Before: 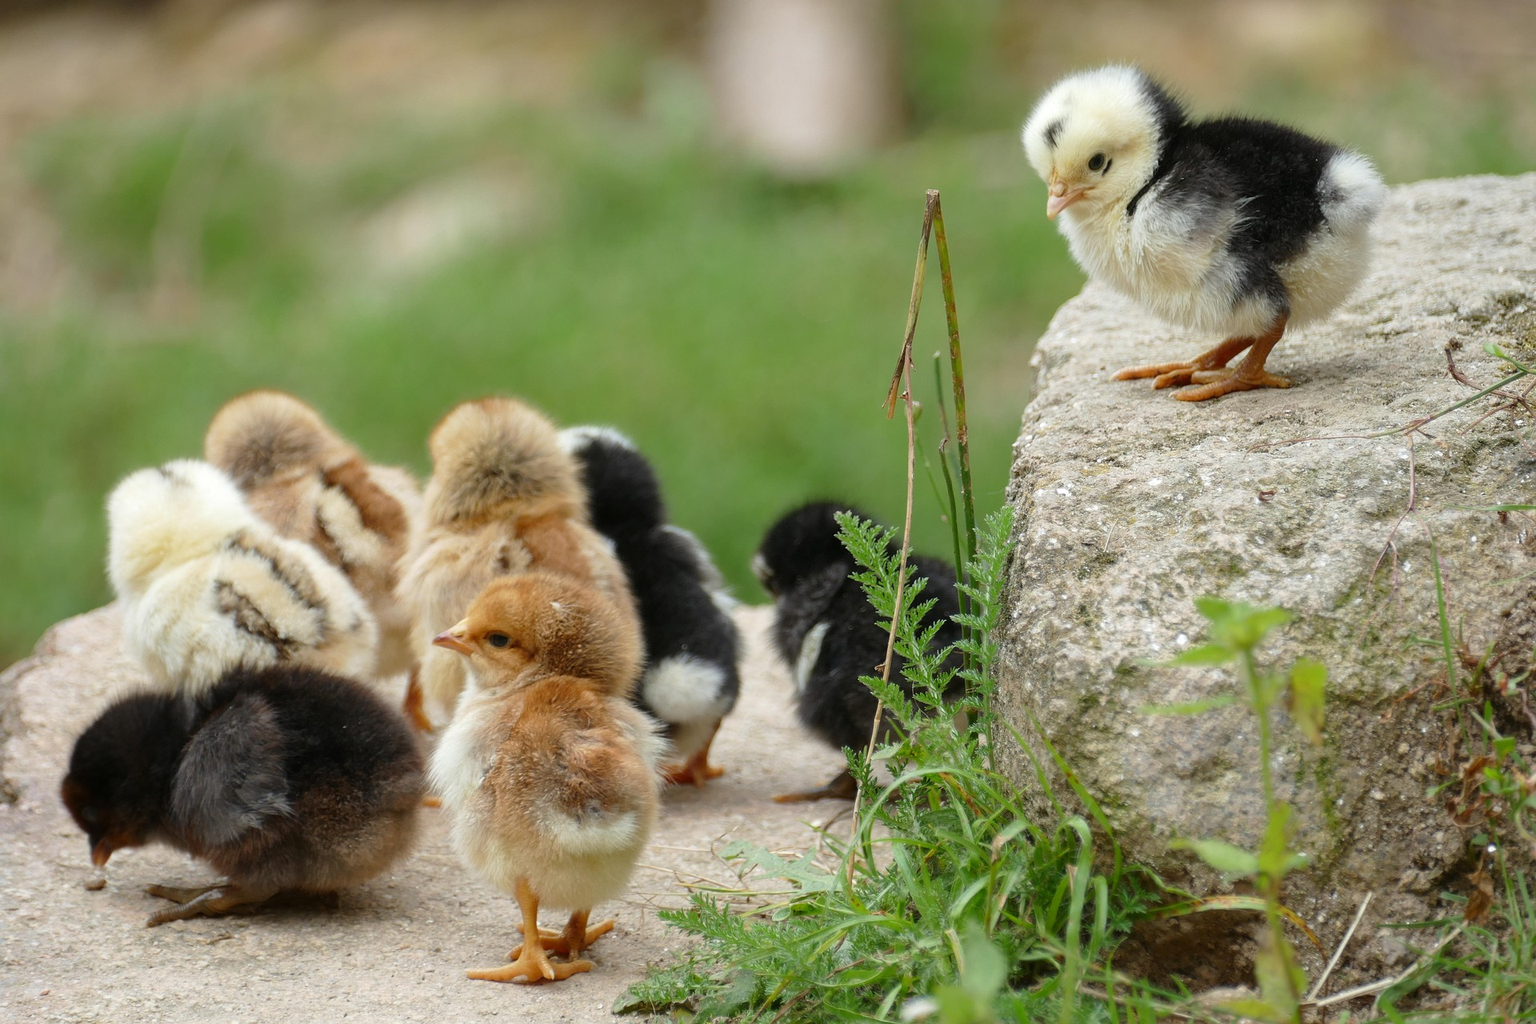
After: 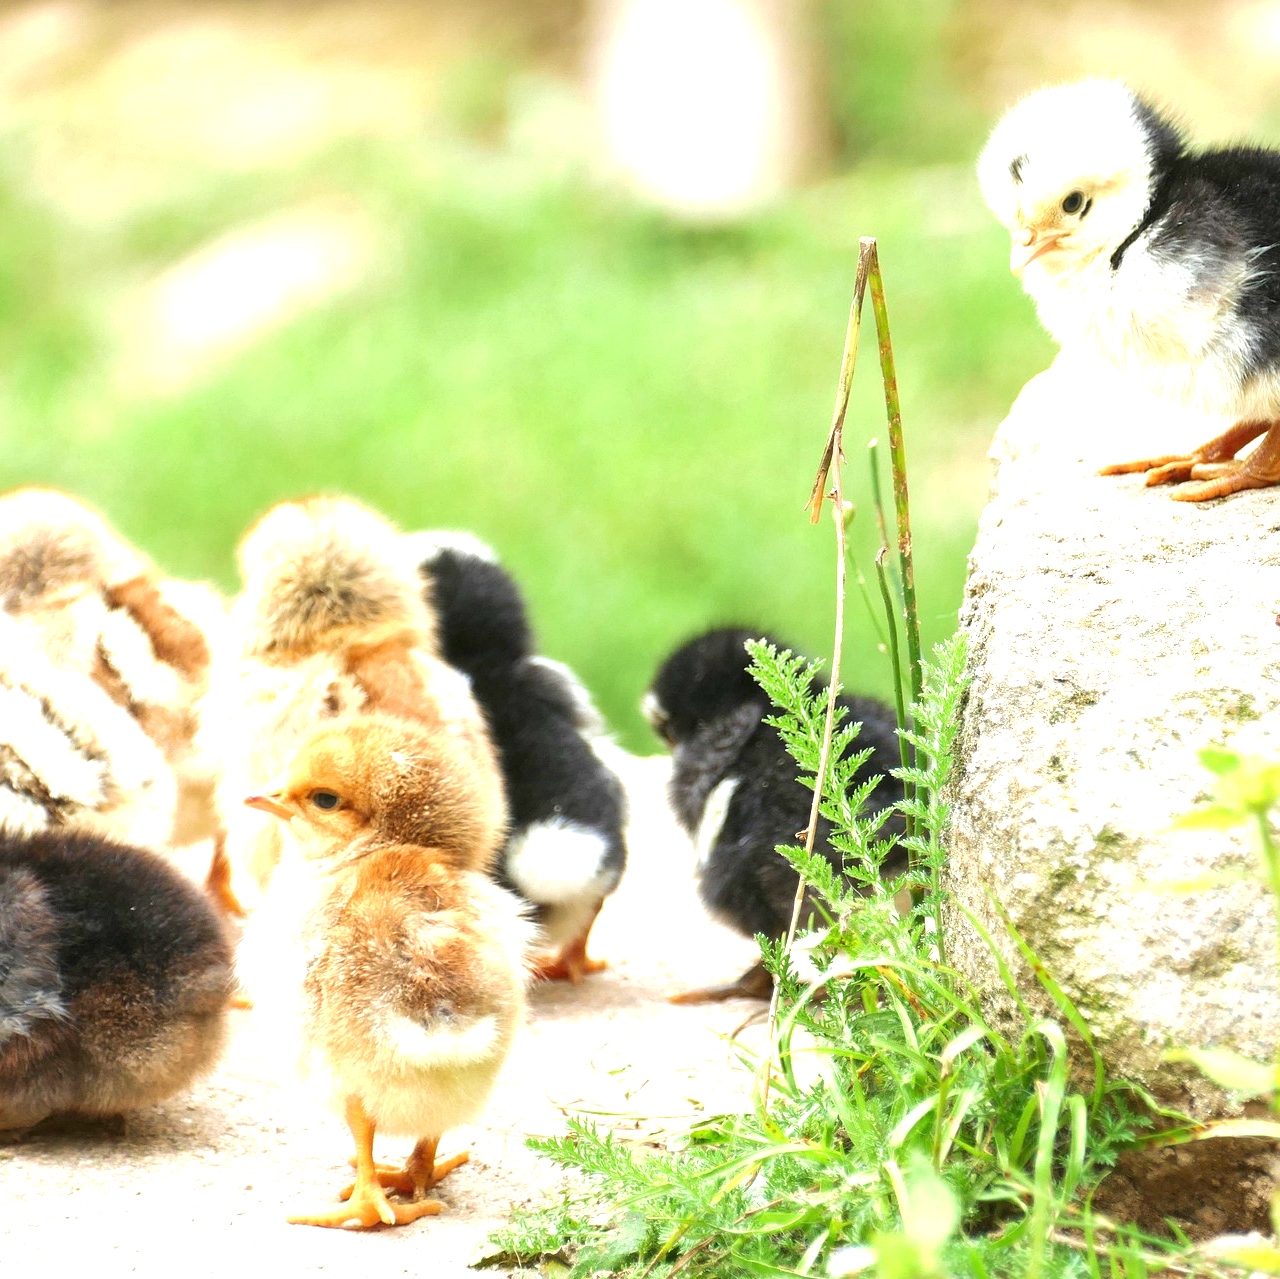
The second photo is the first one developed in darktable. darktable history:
velvia: on, module defaults
local contrast: mode bilateral grid, contrast 11, coarseness 25, detail 115%, midtone range 0.2
exposure: black level correction 0, exposure 1.682 EV, compensate highlight preservation false
crop and rotate: left 15.565%, right 17.75%
